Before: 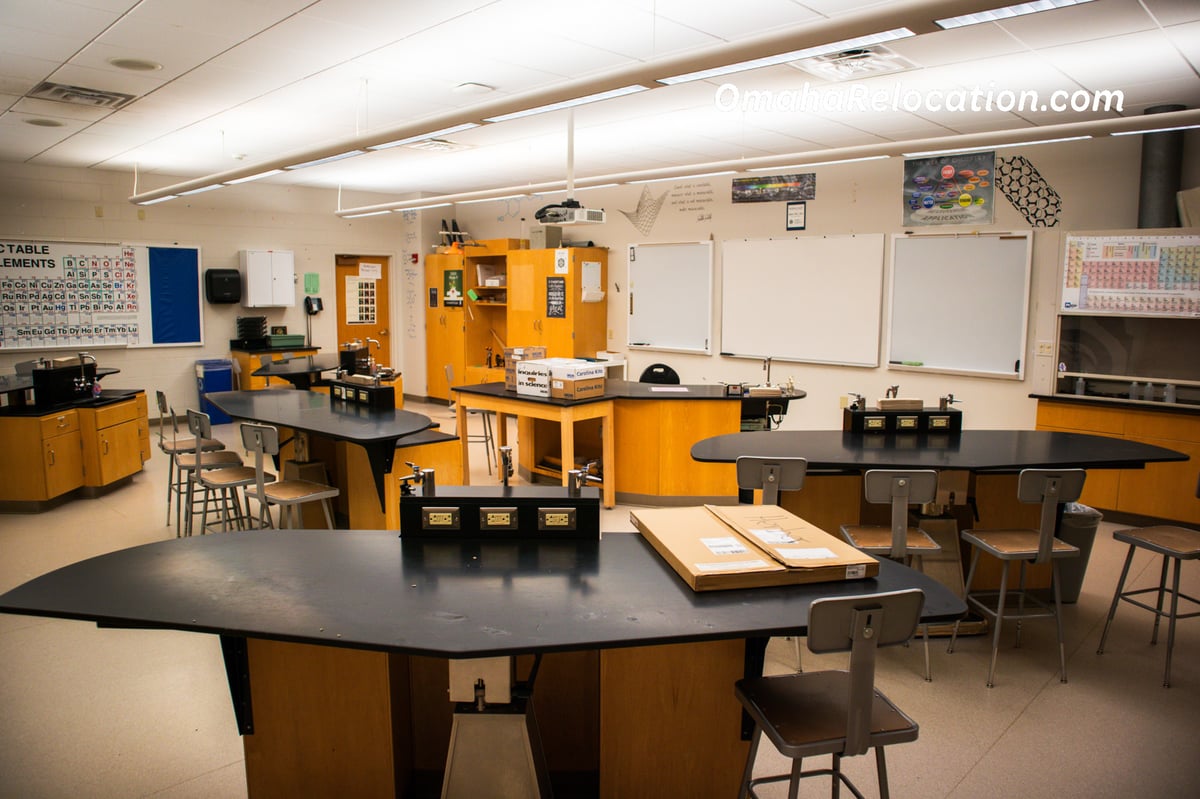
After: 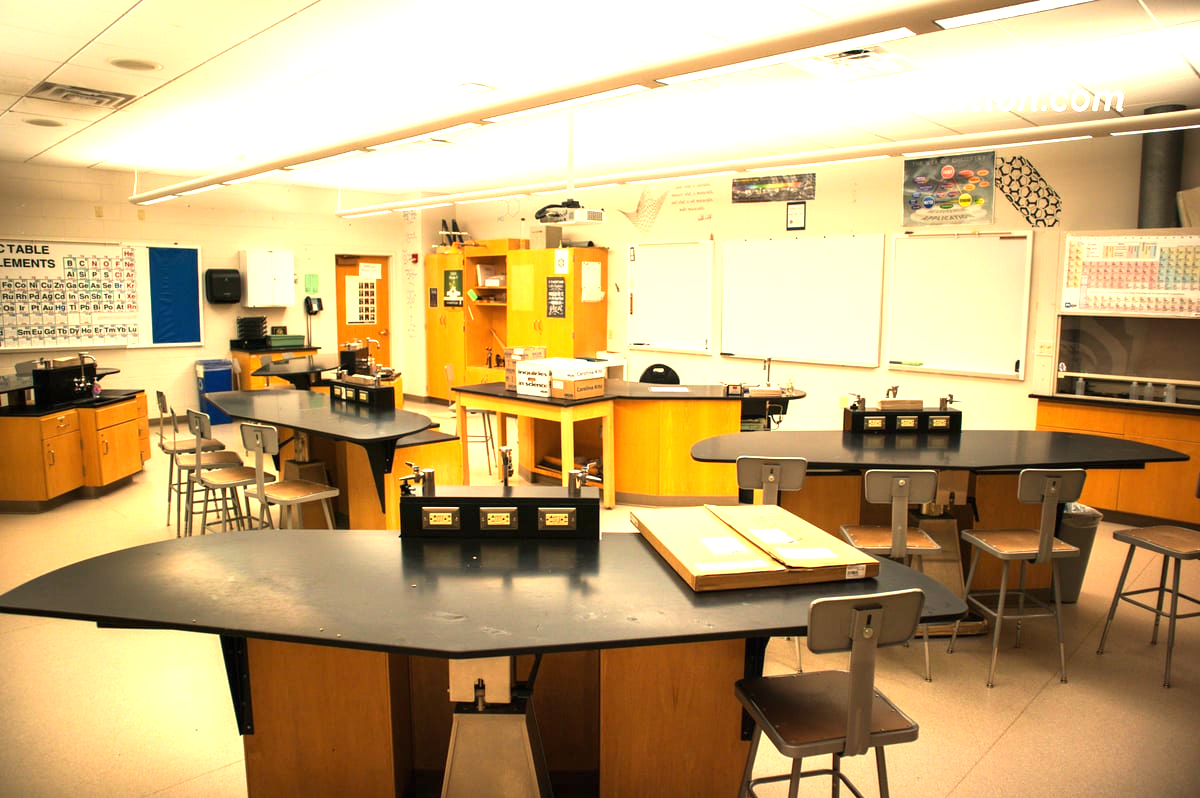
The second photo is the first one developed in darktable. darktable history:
white balance: red 1.08, blue 0.791
exposure: black level correction 0, exposure 1.2 EV, compensate exposure bias true, compensate highlight preservation false
crop: bottom 0.071%
